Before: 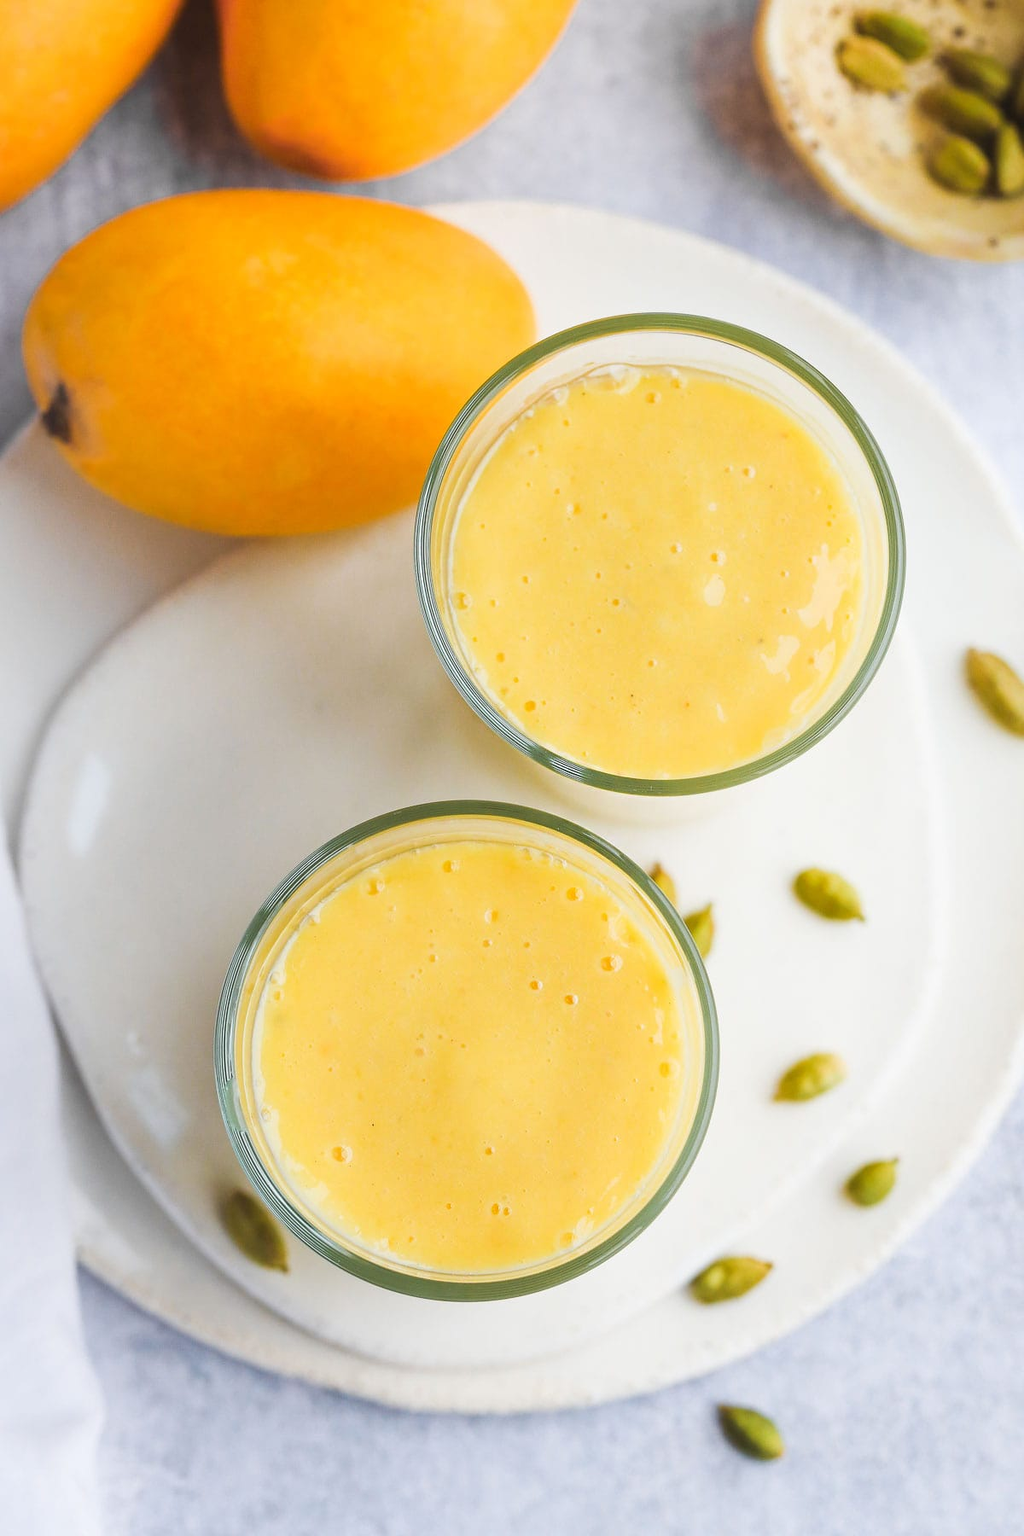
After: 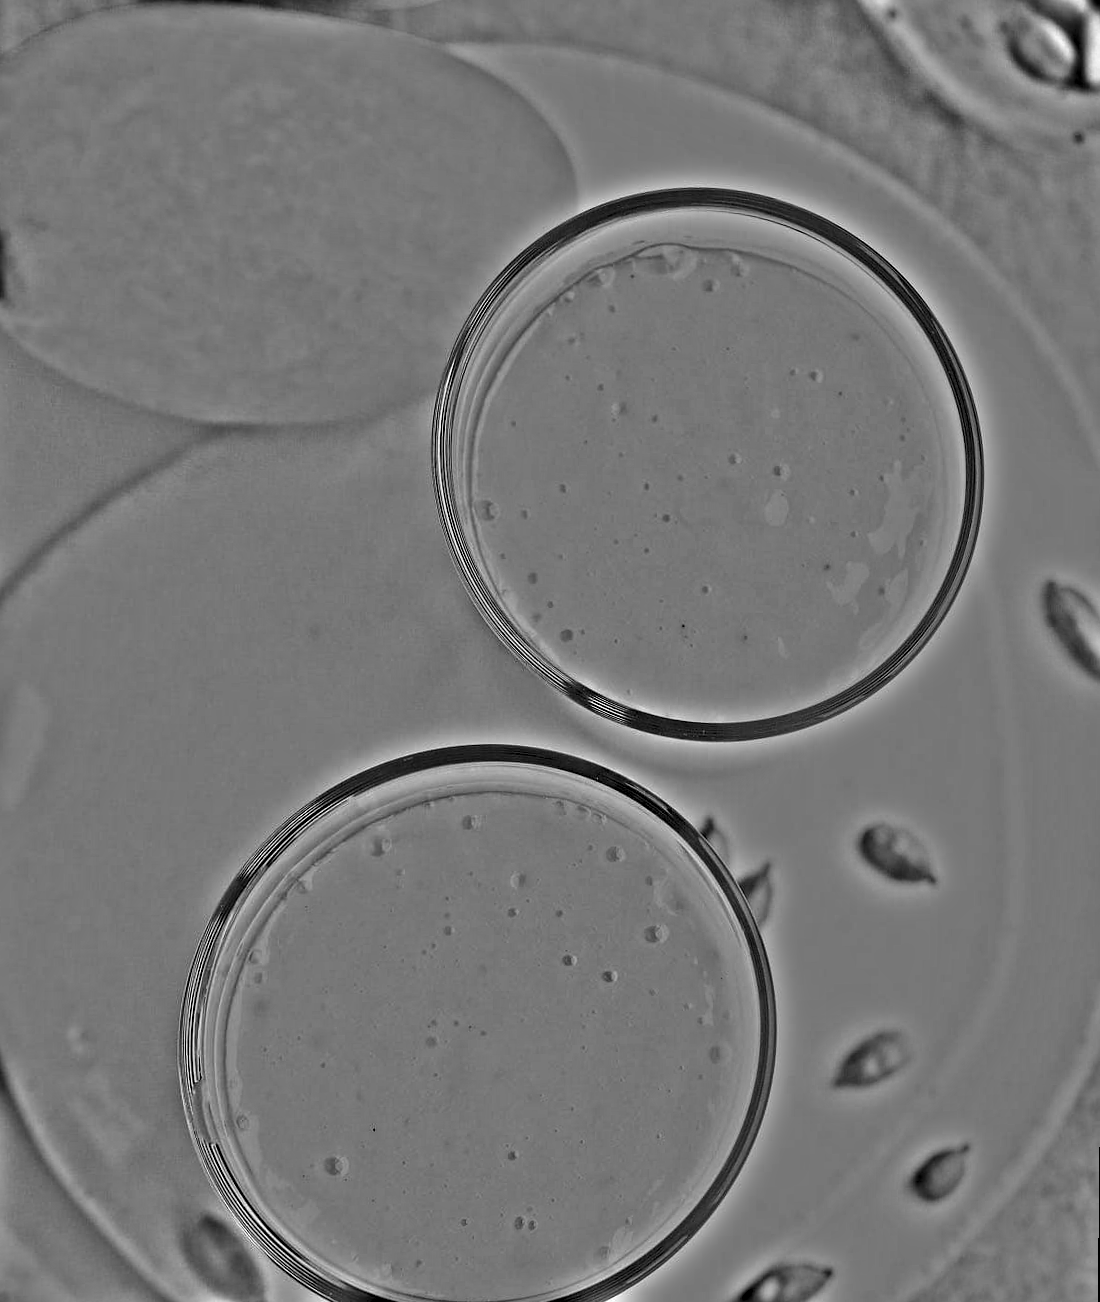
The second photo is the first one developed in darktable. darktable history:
velvia: on, module defaults
rotate and perspective: rotation 0.679°, lens shift (horizontal) 0.136, crop left 0.009, crop right 0.991, crop top 0.078, crop bottom 0.95
crop: left 8.155%, top 6.611%, bottom 15.385%
highpass: on, module defaults
